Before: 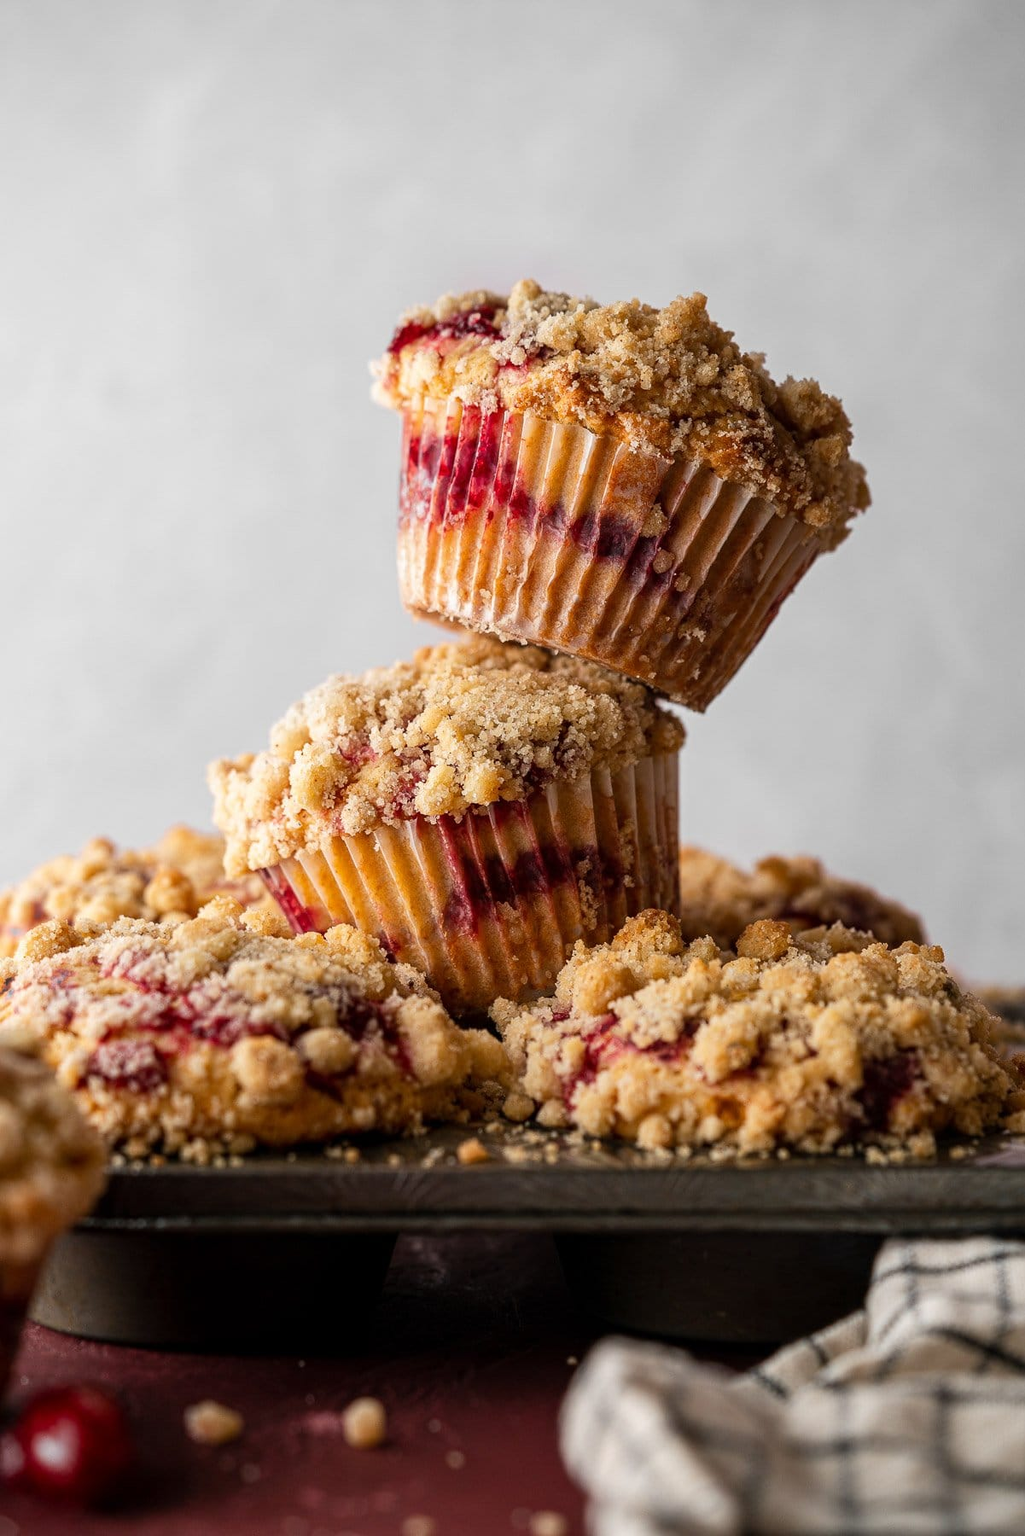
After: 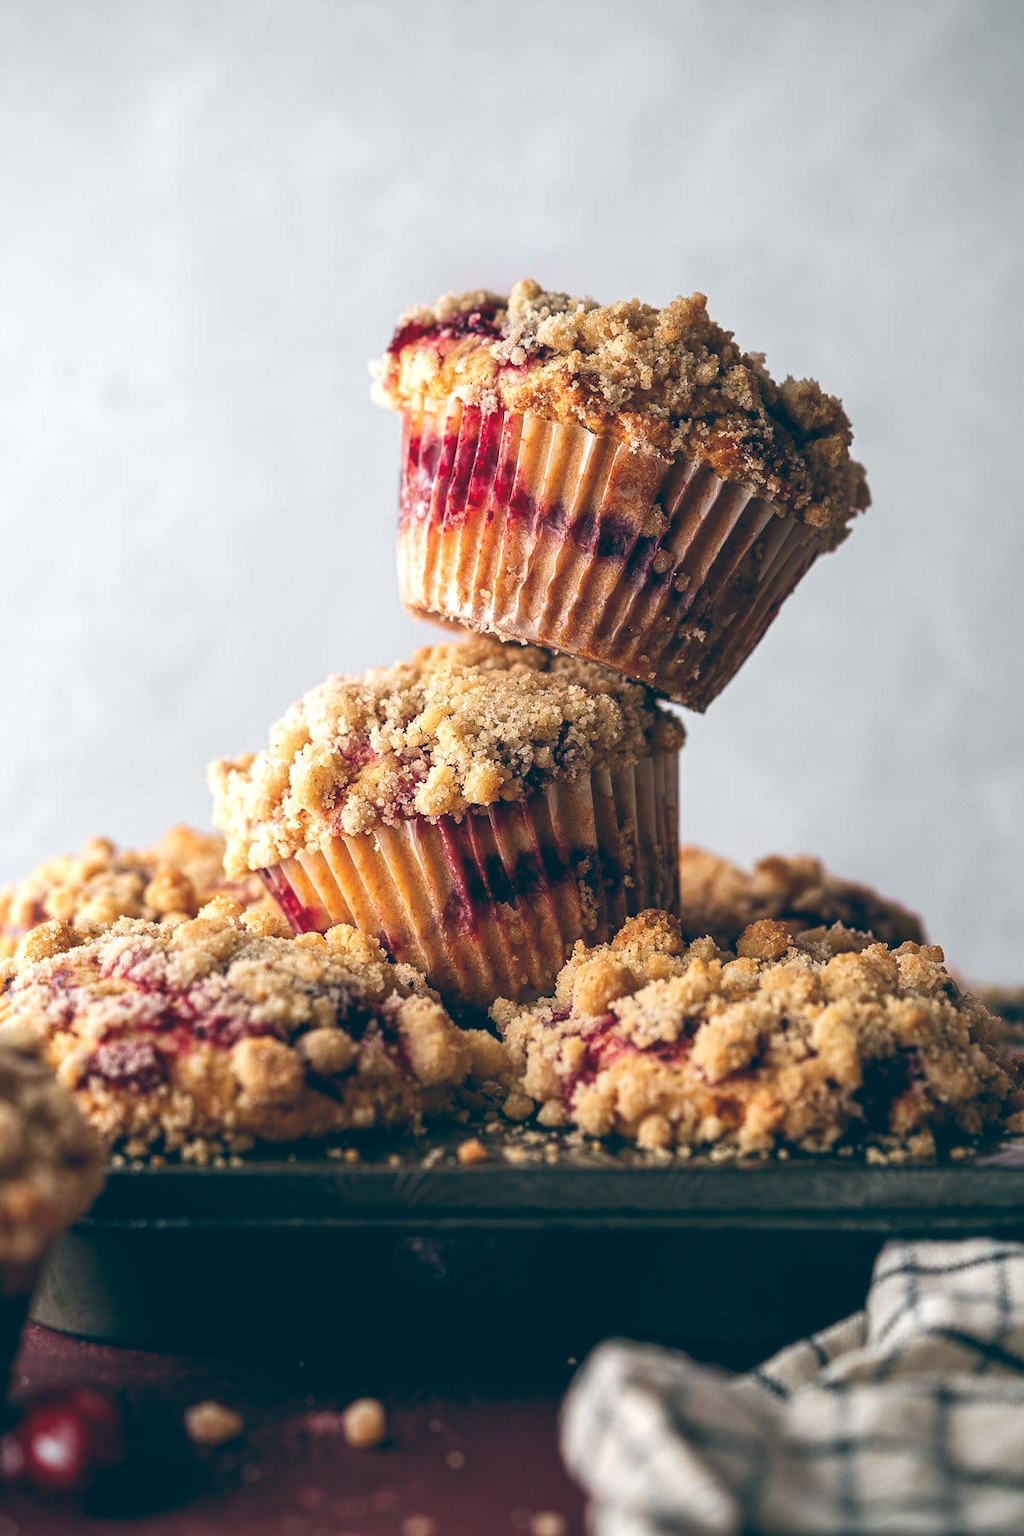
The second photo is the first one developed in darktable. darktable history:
color balance: lift [1.016, 0.983, 1, 1.017], gamma [0.958, 1, 1, 1], gain [0.981, 1.007, 0.993, 1.002], input saturation 118.26%, contrast 13.43%, contrast fulcrum 21.62%, output saturation 82.76%
rotate and perspective: automatic cropping original format, crop left 0, crop top 0
